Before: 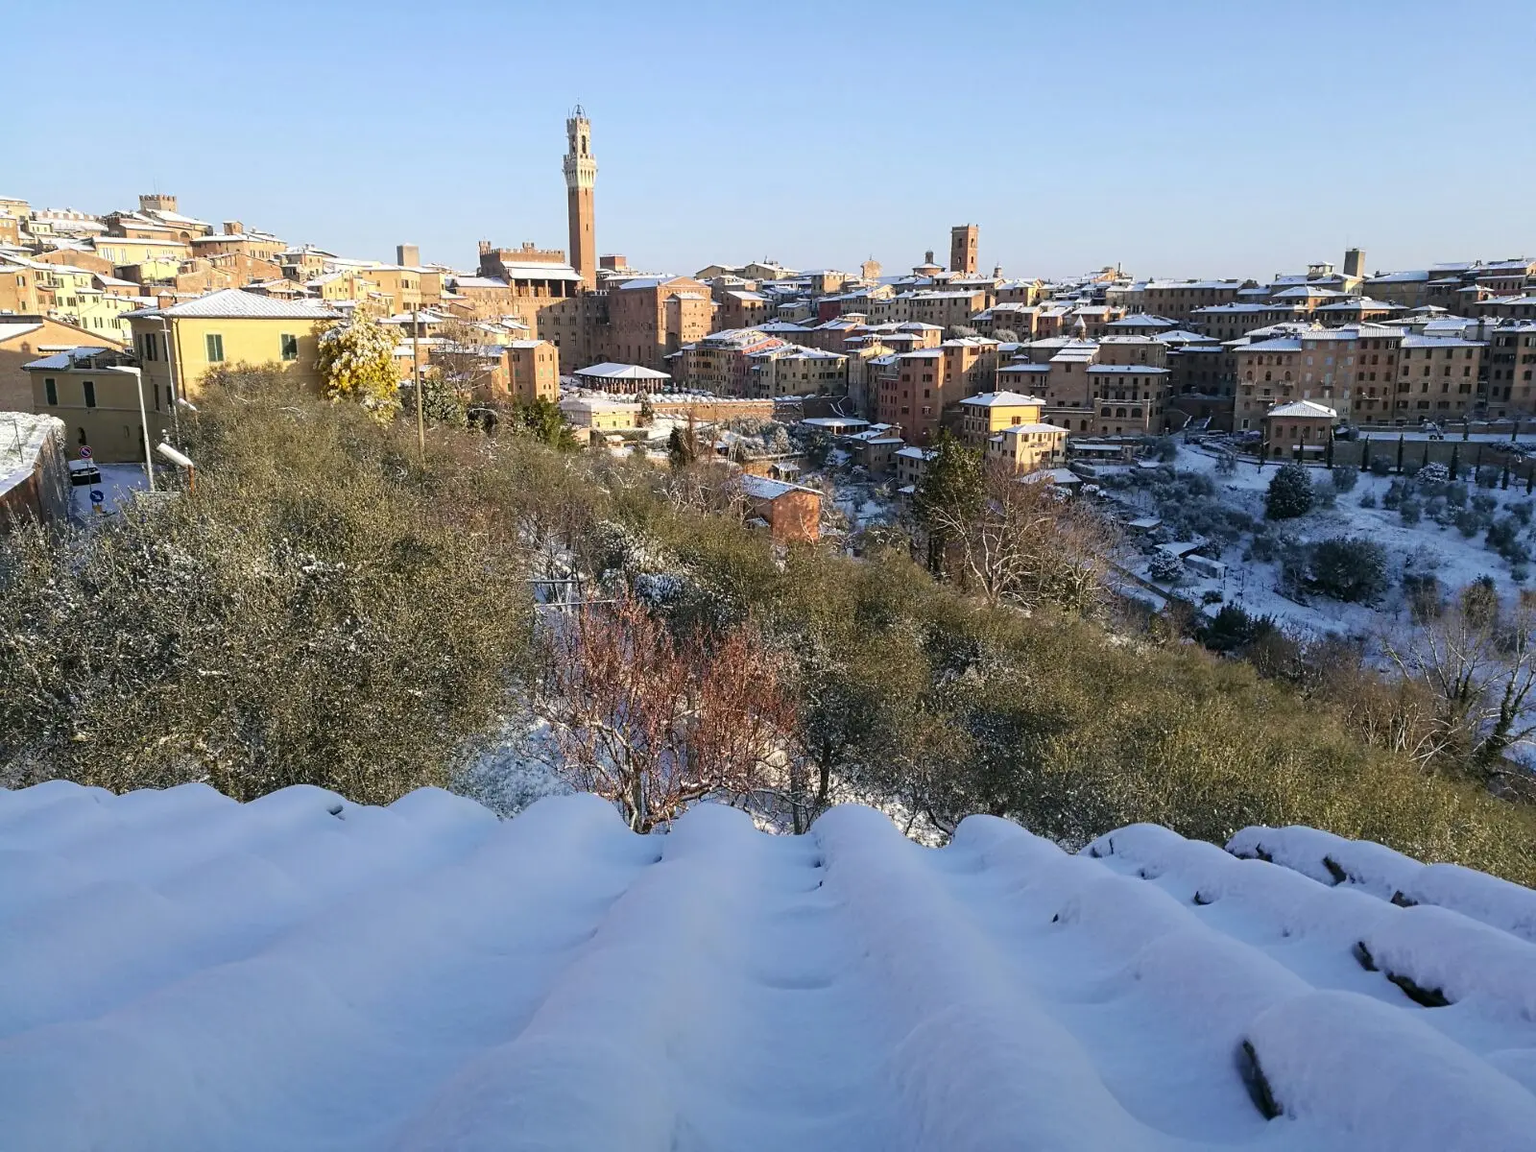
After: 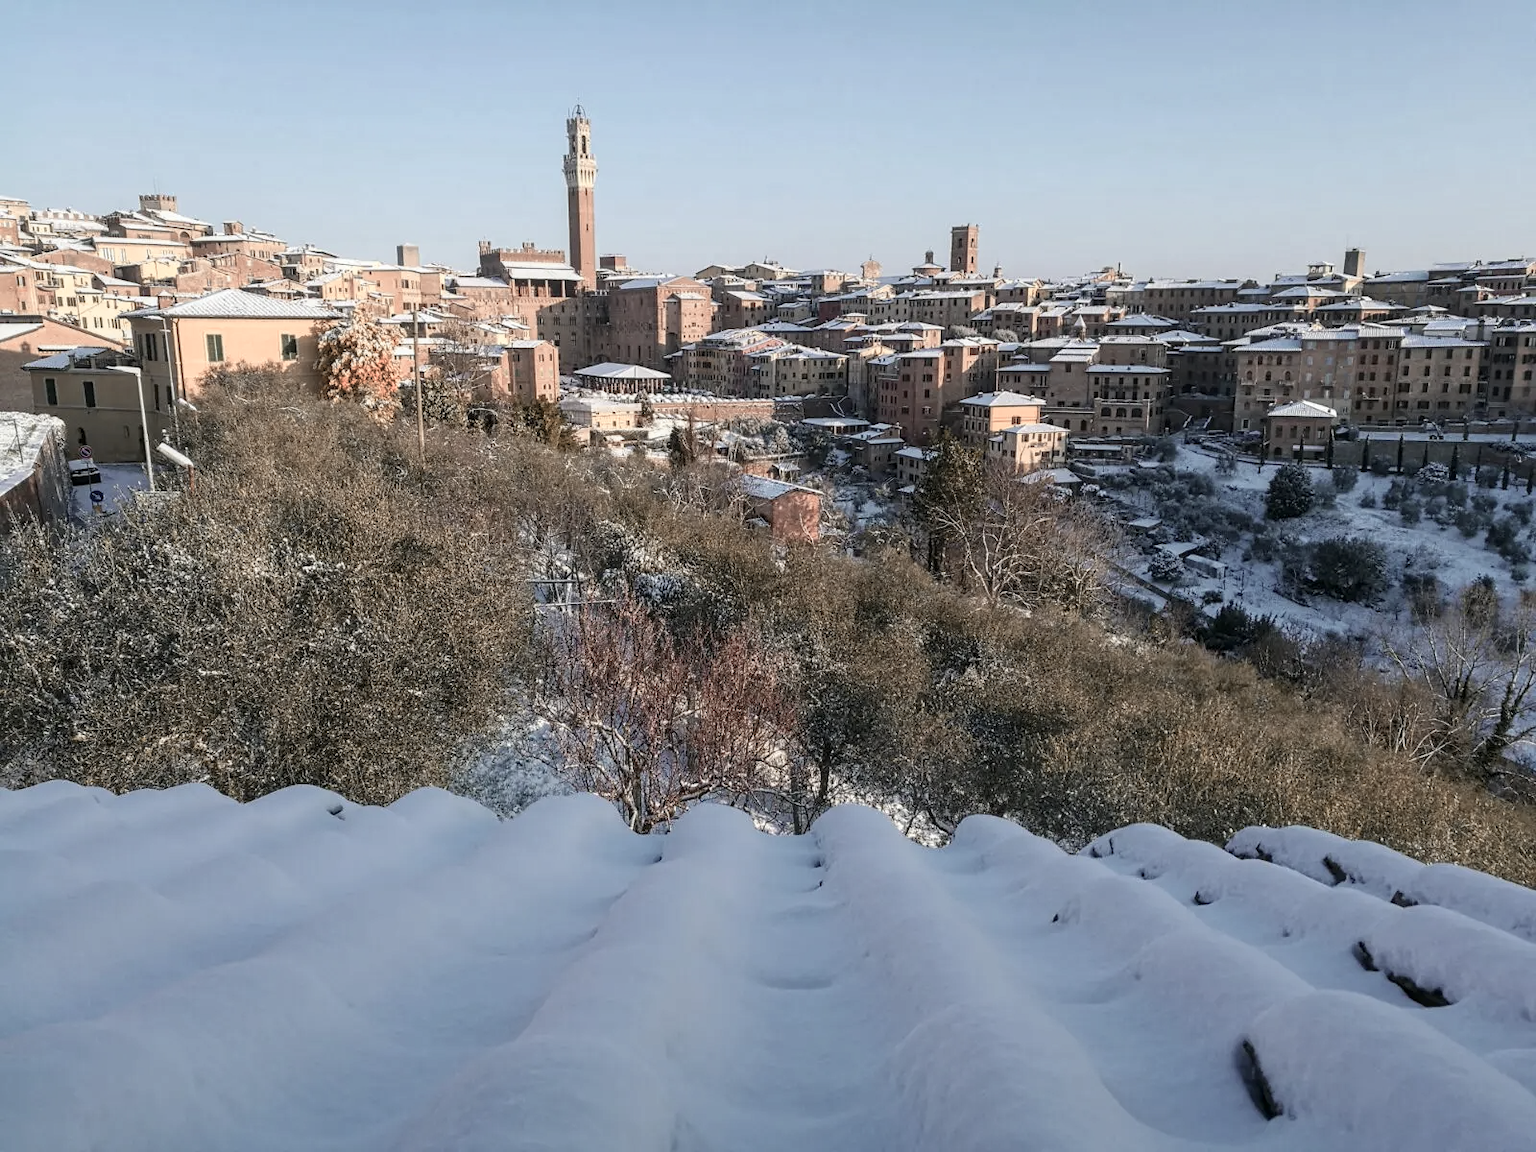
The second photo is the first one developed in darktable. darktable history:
local contrast: on, module defaults
color zones: curves: ch2 [(0, 0.488) (0.143, 0.417) (0.286, 0.212) (0.429, 0.179) (0.571, 0.154) (0.714, 0.415) (0.857, 0.495) (1, 0.488)]
contrast brightness saturation: contrast -0.059, saturation -0.406
